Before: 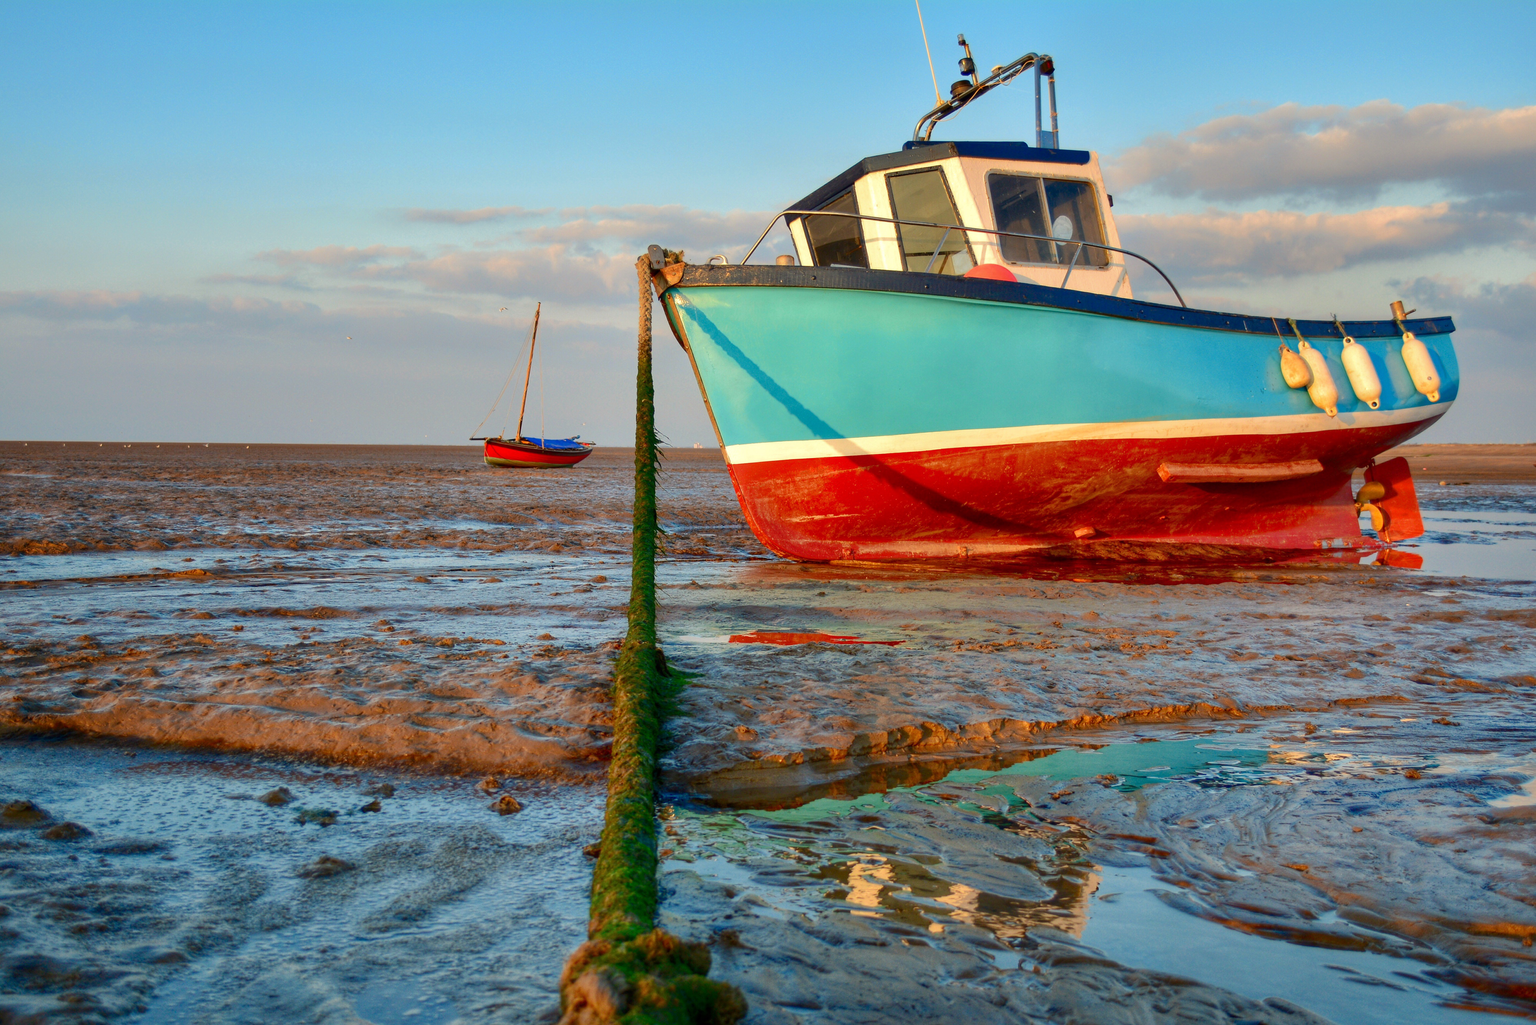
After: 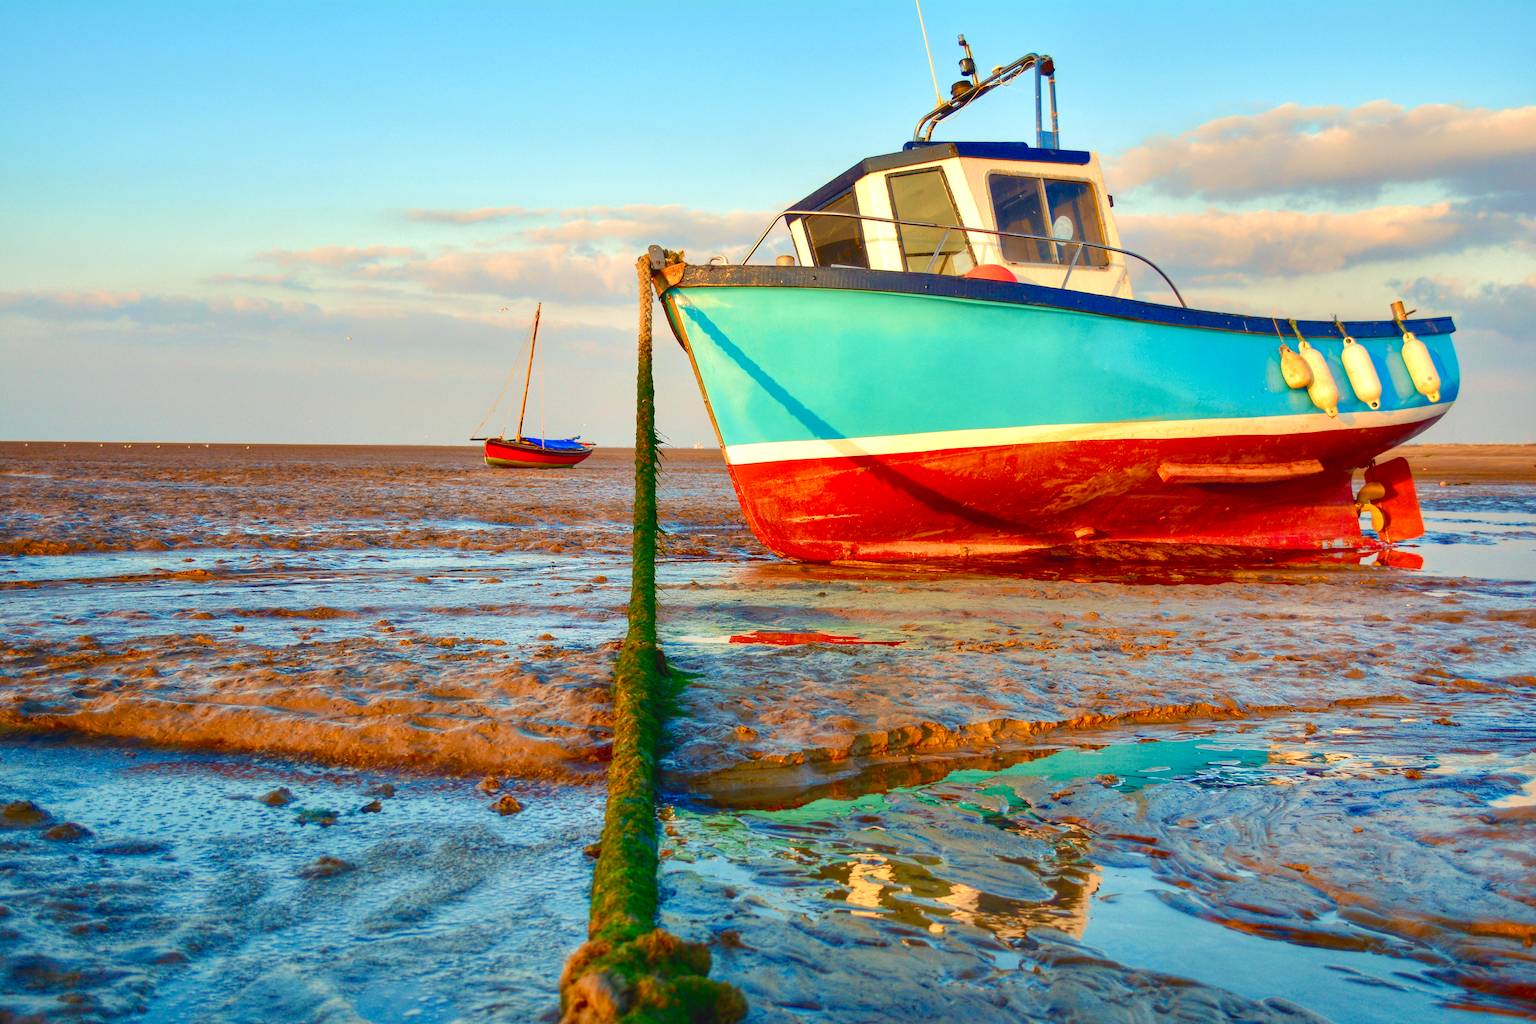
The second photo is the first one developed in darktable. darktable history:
color balance rgb: shadows lift › chroma 3%, shadows lift › hue 280.8°, power › hue 330°, highlights gain › chroma 3%, highlights gain › hue 75.6°, global offset › luminance 0.7%, perceptual saturation grading › global saturation 20%, perceptual saturation grading › highlights -25%, perceptual saturation grading › shadows 50%, global vibrance 20.33%
velvia: on, module defaults
exposure: black level correction 0, exposure 0.5 EV, compensate highlight preservation false
